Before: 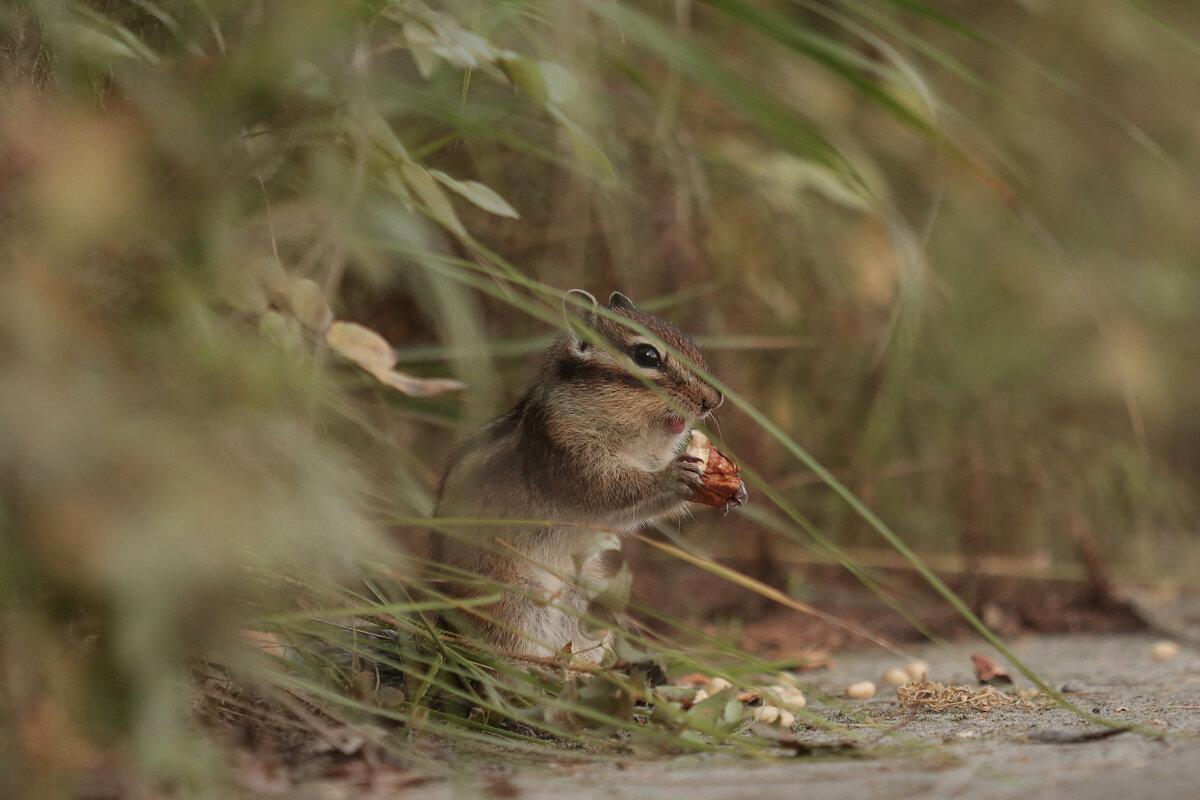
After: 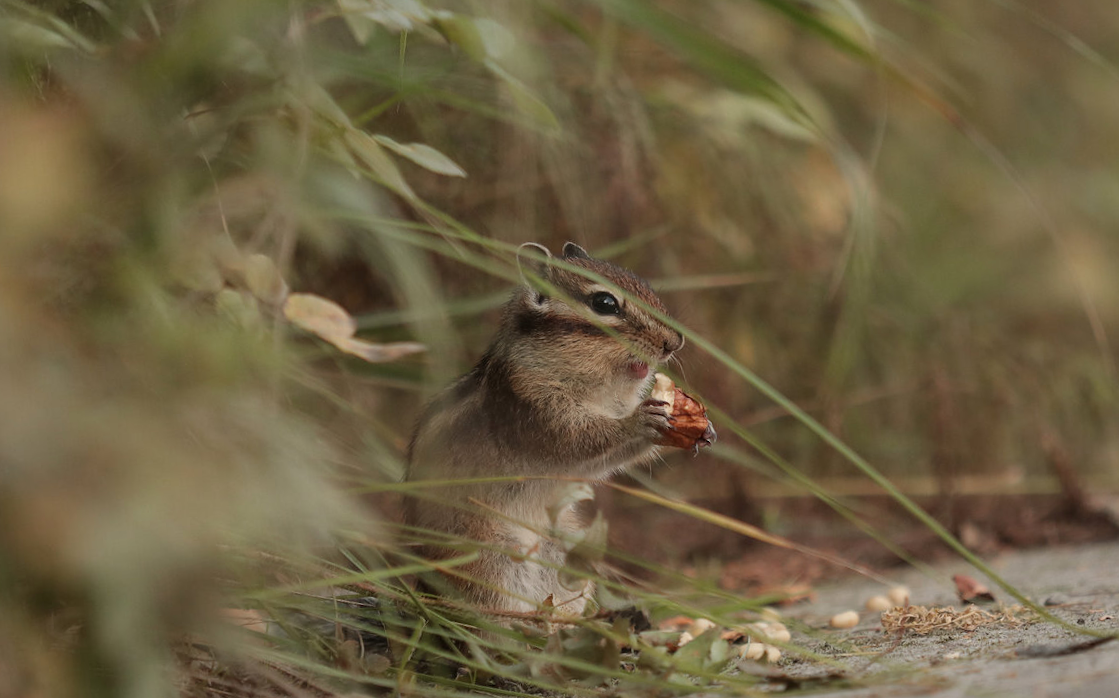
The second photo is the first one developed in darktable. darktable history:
rotate and perspective: rotation -4.57°, crop left 0.054, crop right 0.944, crop top 0.087, crop bottom 0.914
crop and rotate: top 2.479%, bottom 3.018%
exposure: compensate highlight preservation false
